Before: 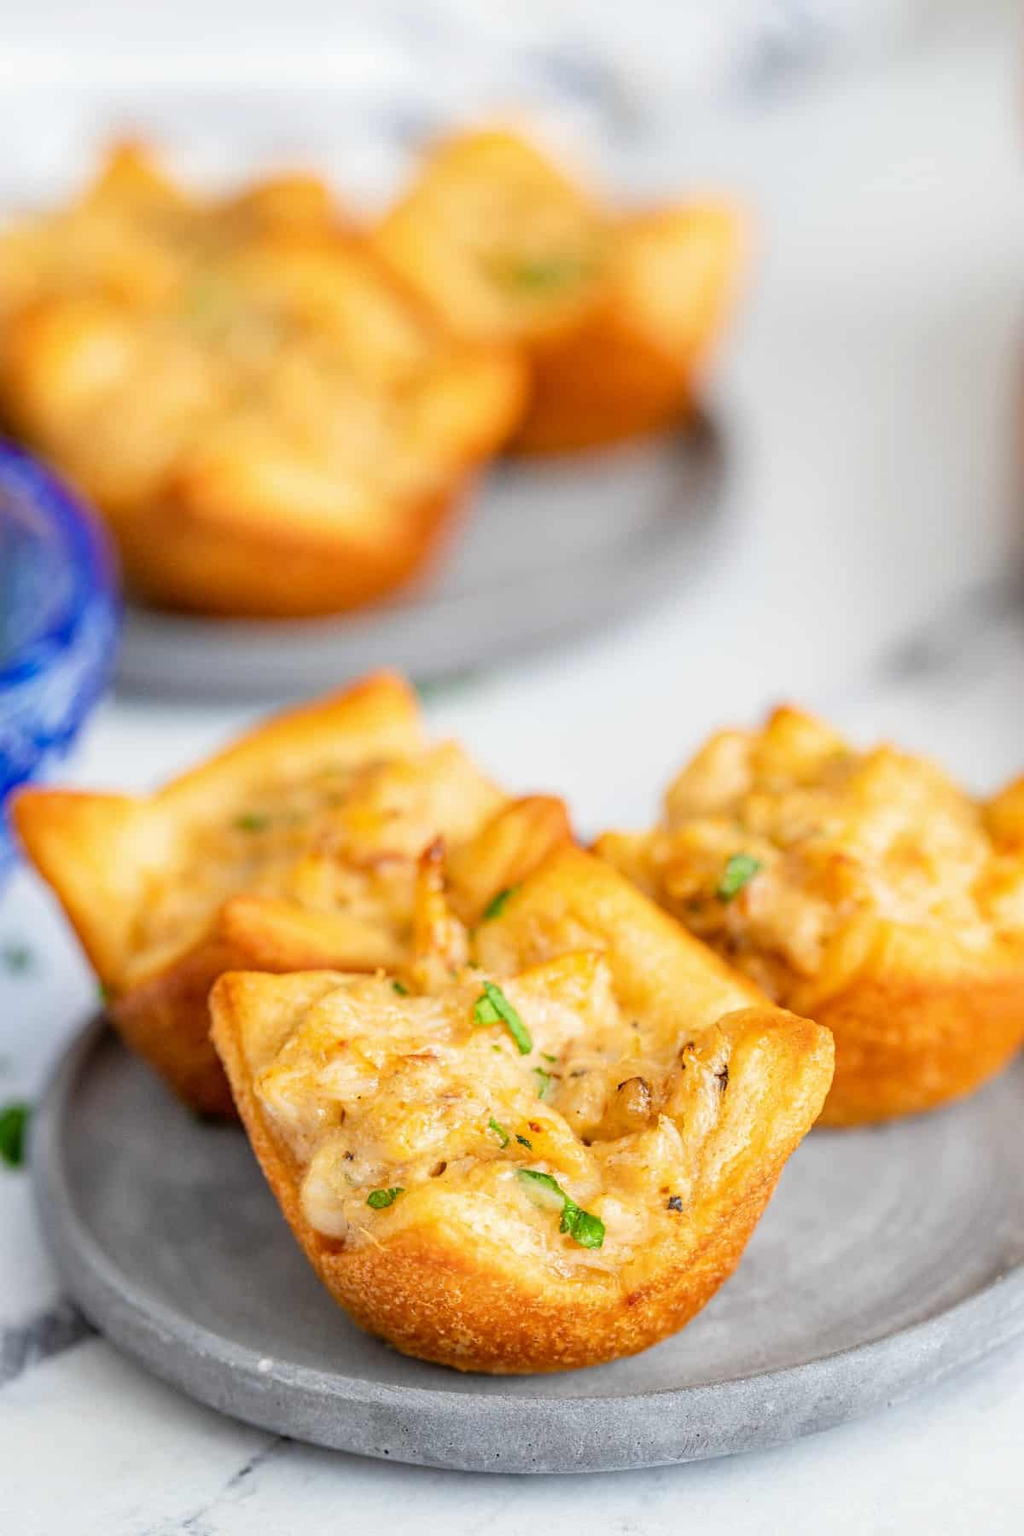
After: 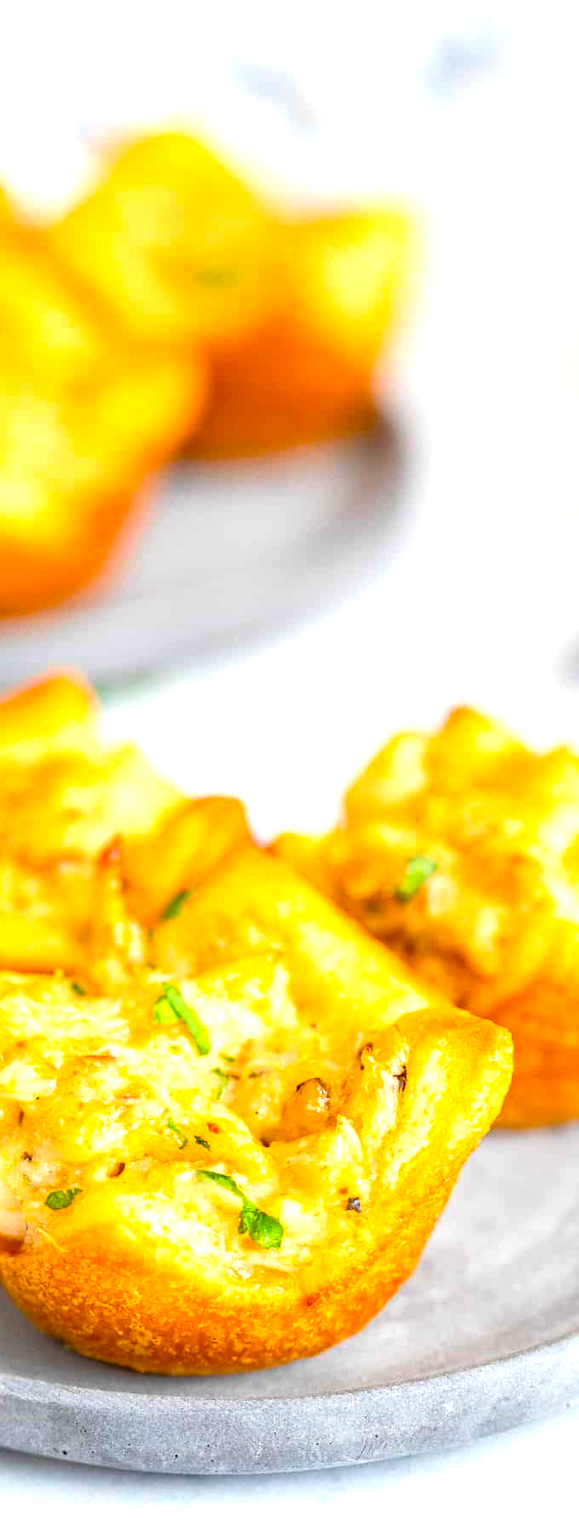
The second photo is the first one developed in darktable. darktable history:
crop: left 31.458%, top 0%, right 11.876%
color balance rgb: perceptual saturation grading › global saturation 25%, global vibrance 20%
exposure: black level correction 0, exposure 0.7 EV, compensate exposure bias true, compensate highlight preservation false
rgb curve: curves: ch0 [(0, 0) (0.053, 0.068) (0.122, 0.128) (1, 1)]
